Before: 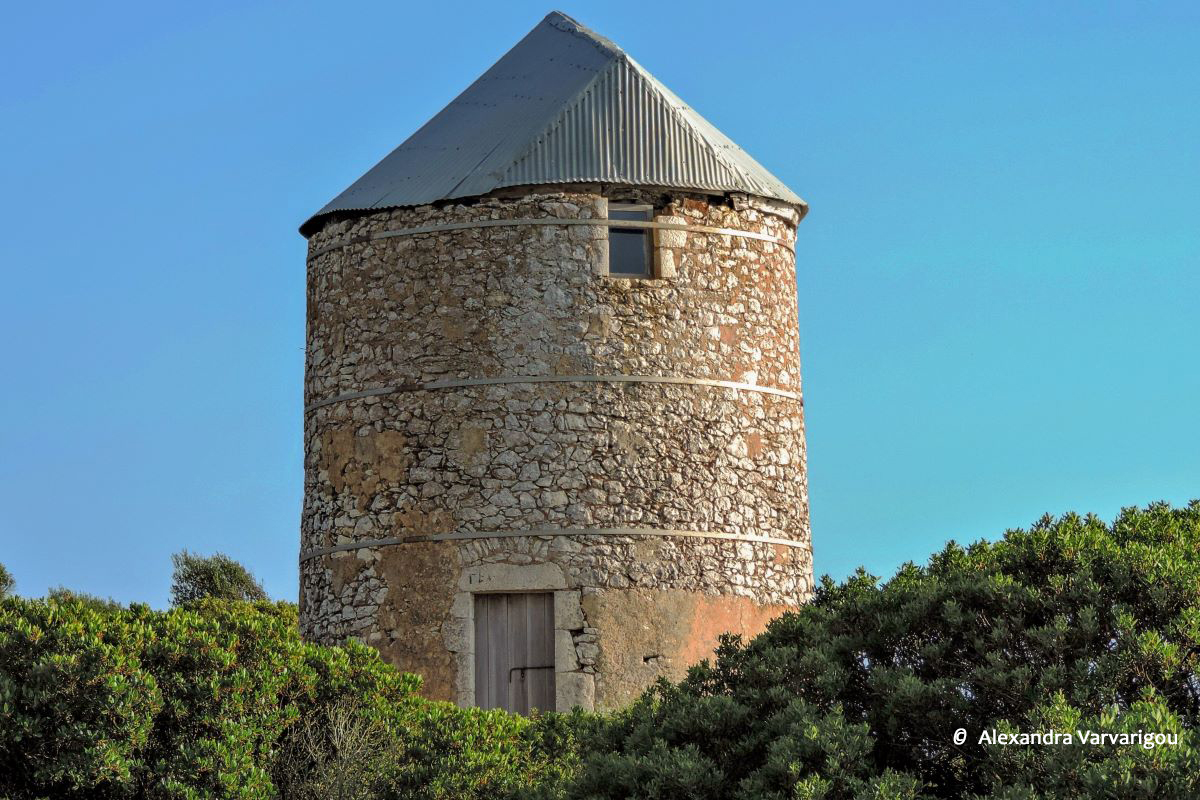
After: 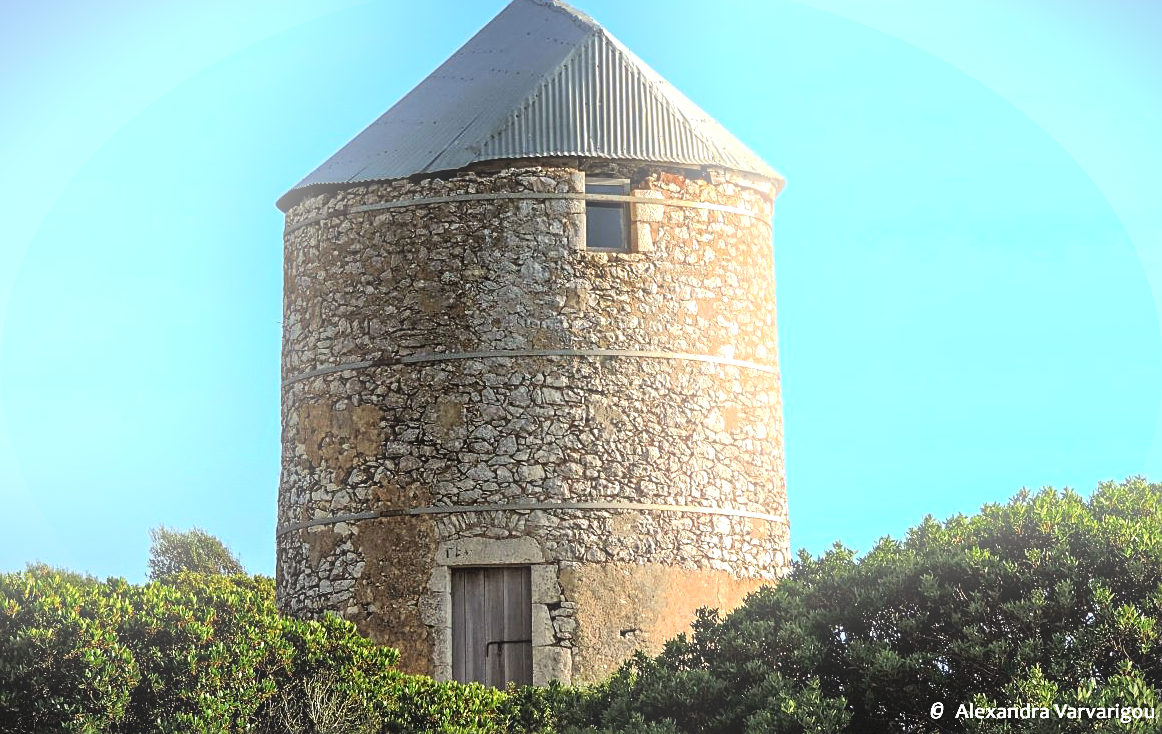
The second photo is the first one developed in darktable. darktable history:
local contrast: mode bilateral grid, contrast 10, coarseness 25, detail 115%, midtone range 0.2
sharpen: on, module defaults
crop: left 1.964%, top 3.251%, right 1.122%, bottom 4.933%
vignetting: fall-off start 100%, brightness -0.406, saturation -0.3, width/height ratio 1.324, dithering 8-bit output, unbound false
tone equalizer: -8 EV -0.75 EV, -7 EV -0.7 EV, -6 EV -0.6 EV, -5 EV -0.4 EV, -3 EV 0.4 EV, -2 EV 0.6 EV, -1 EV 0.7 EV, +0 EV 0.75 EV, edges refinement/feathering 500, mask exposure compensation -1.57 EV, preserve details no
bloom: on, module defaults
